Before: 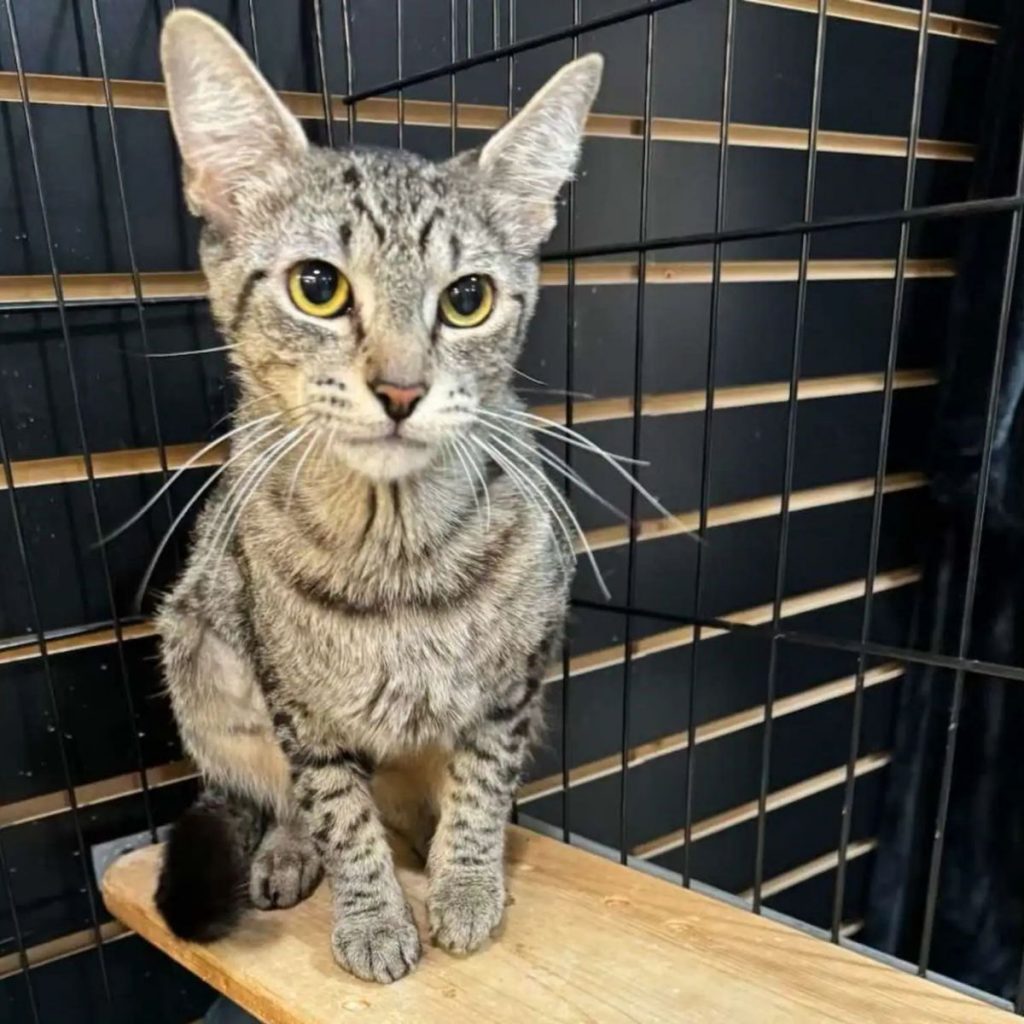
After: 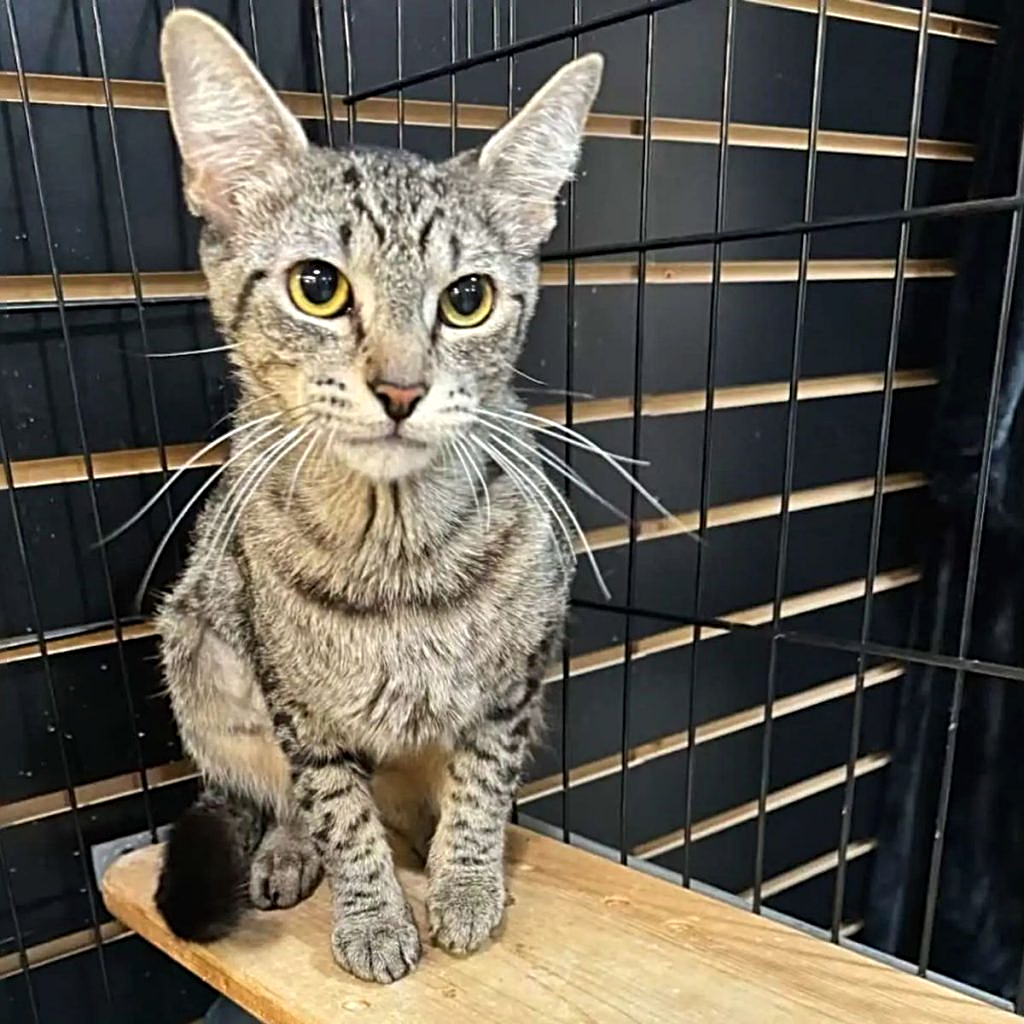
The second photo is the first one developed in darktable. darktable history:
shadows and highlights: shadows 20.92, highlights -37.1, highlights color adjustment 46.19%, soften with gaussian
exposure: black level correction -0.001, exposure 0.079 EV, compensate highlight preservation false
sharpen: radius 2.713, amount 0.671
